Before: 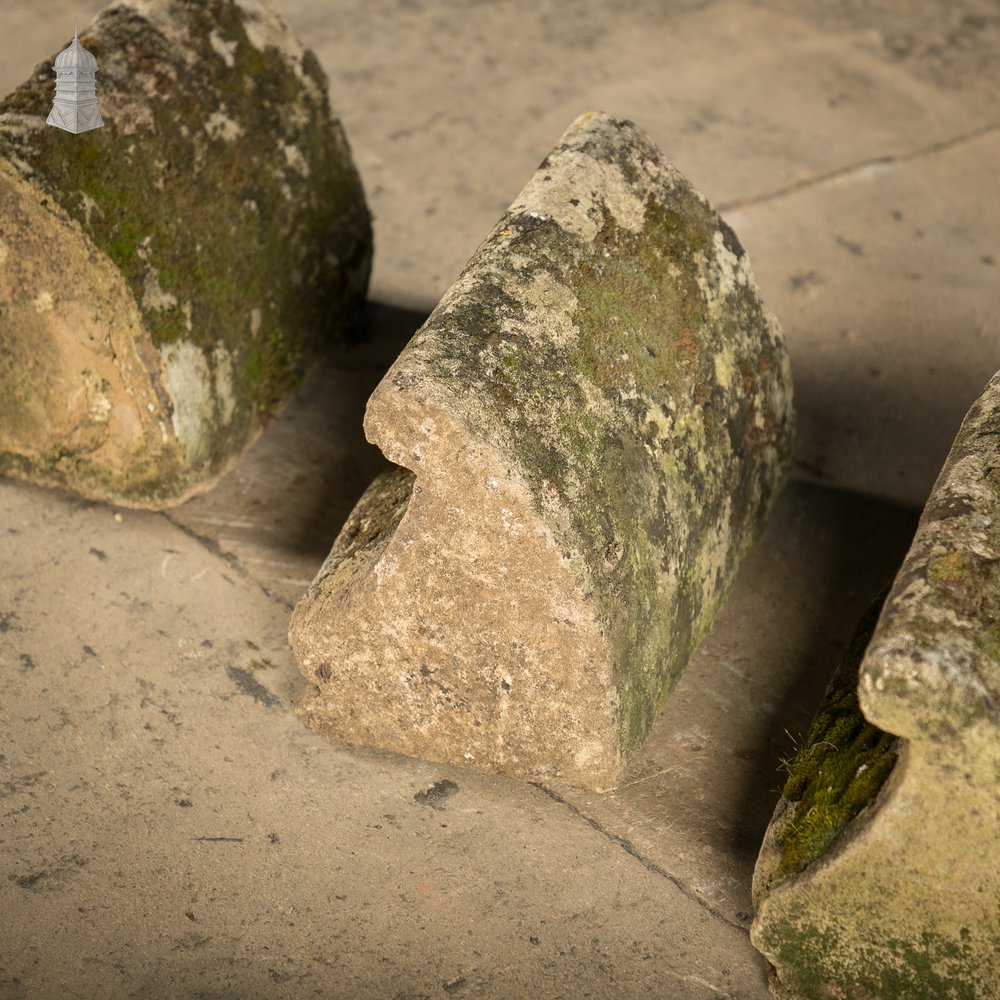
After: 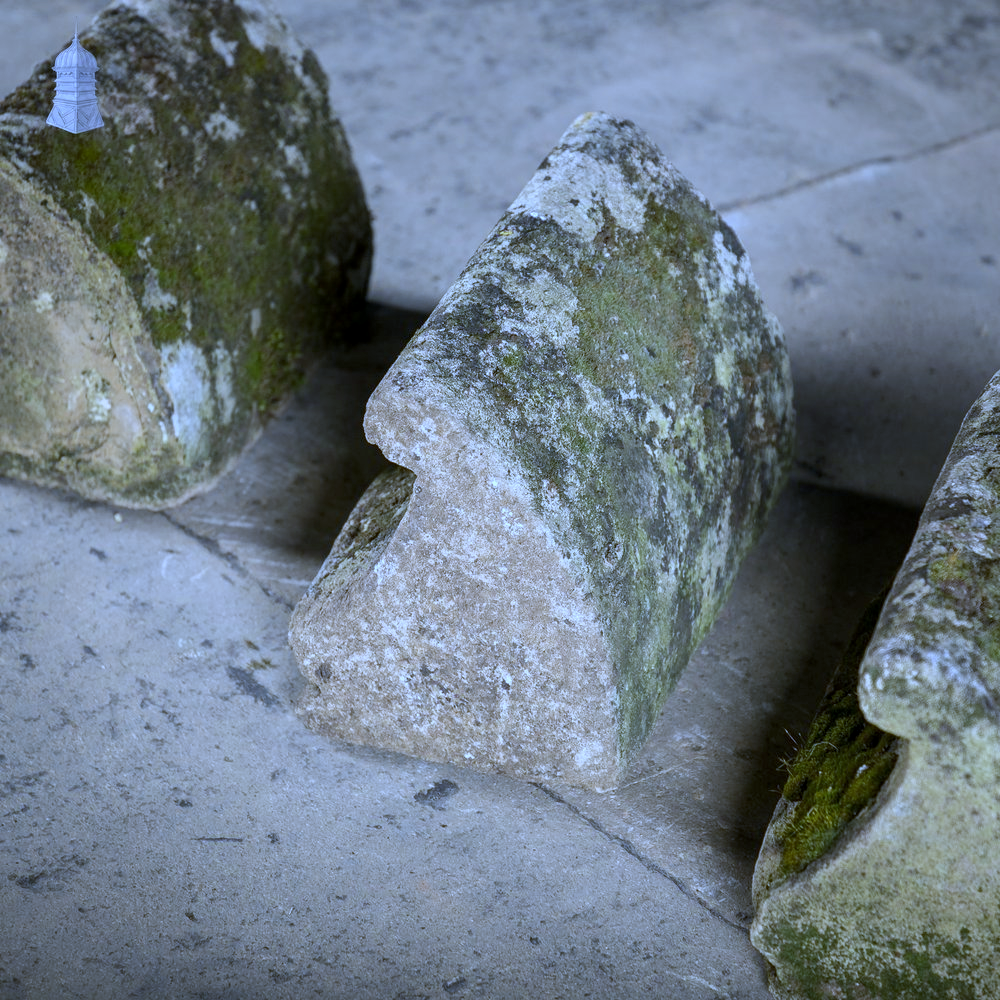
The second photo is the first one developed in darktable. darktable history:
white balance: red 0.766, blue 1.537
local contrast: highlights 100%, shadows 100%, detail 120%, midtone range 0.2
